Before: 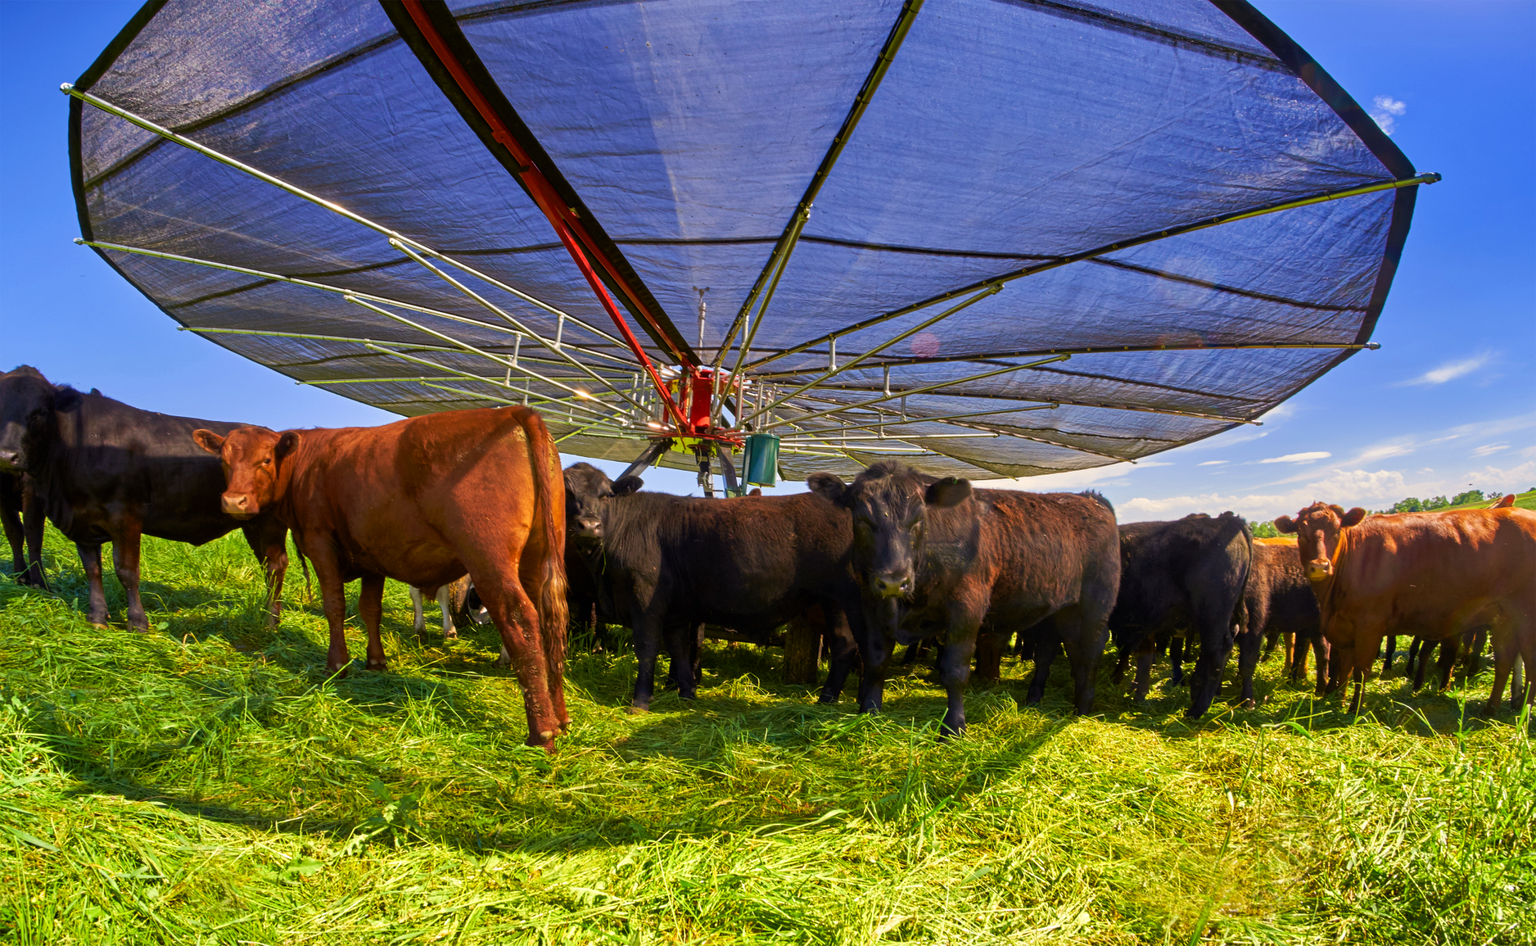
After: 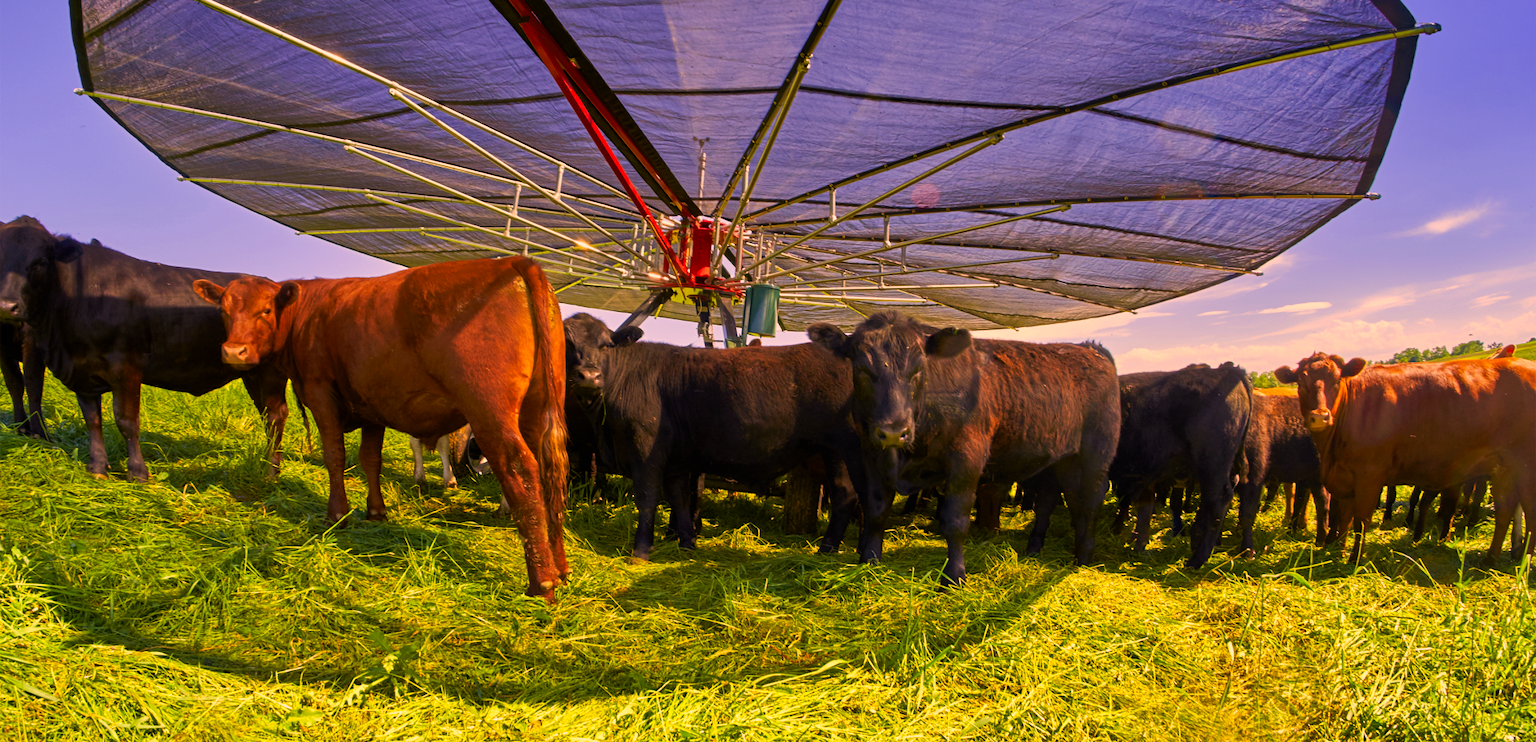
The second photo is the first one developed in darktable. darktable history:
crop and rotate: top 15.928%, bottom 5.535%
color correction: highlights a* 21.61, highlights b* 22.4
